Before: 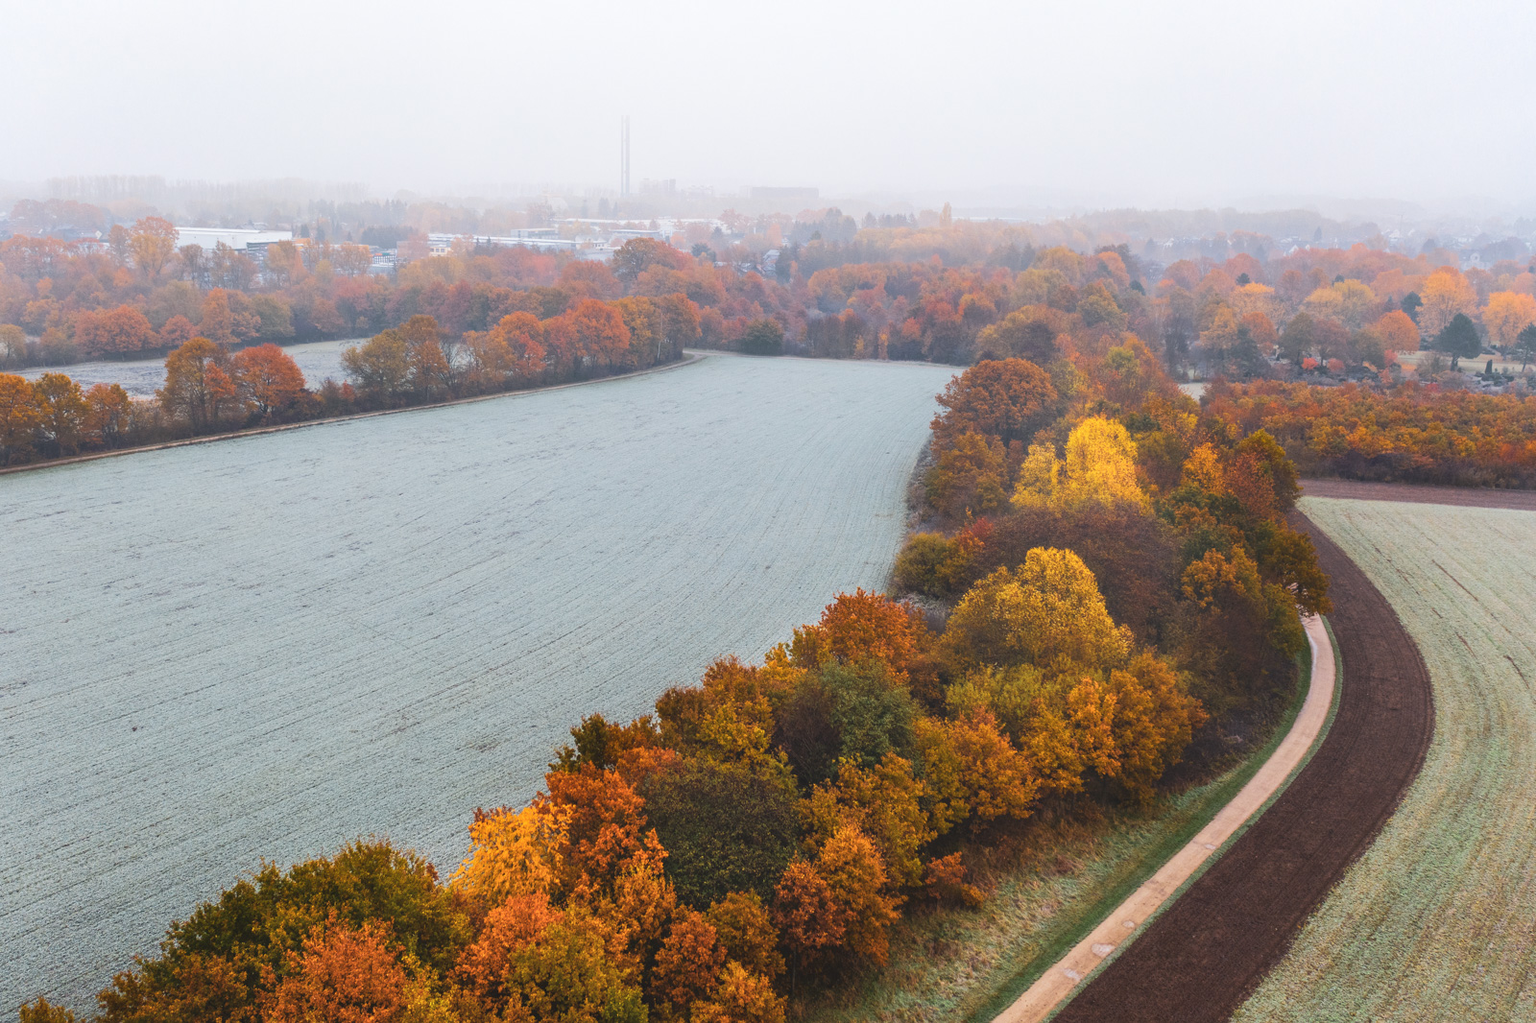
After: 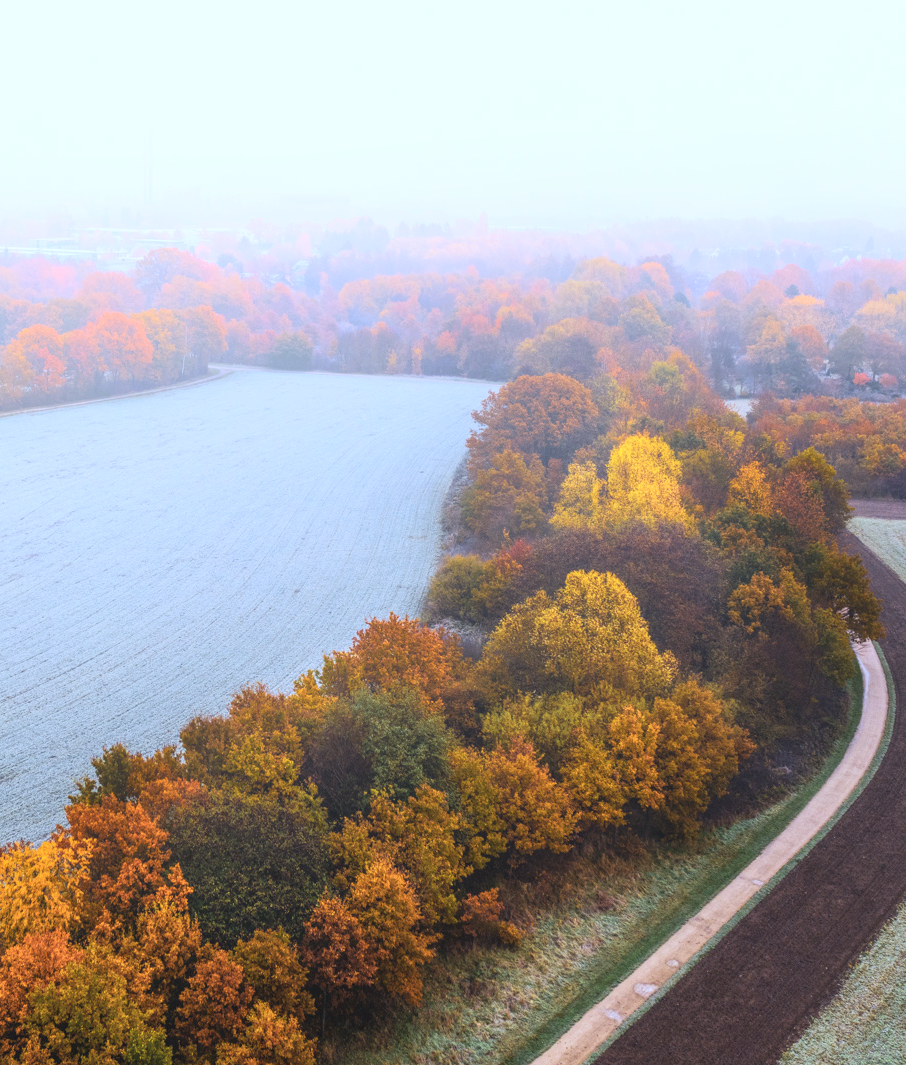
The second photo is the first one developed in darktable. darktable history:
crop: left 31.458%, top 0%, right 11.876%
bloom: size 38%, threshold 95%, strength 30%
white balance: red 0.948, green 1.02, blue 1.176
local contrast: on, module defaults
